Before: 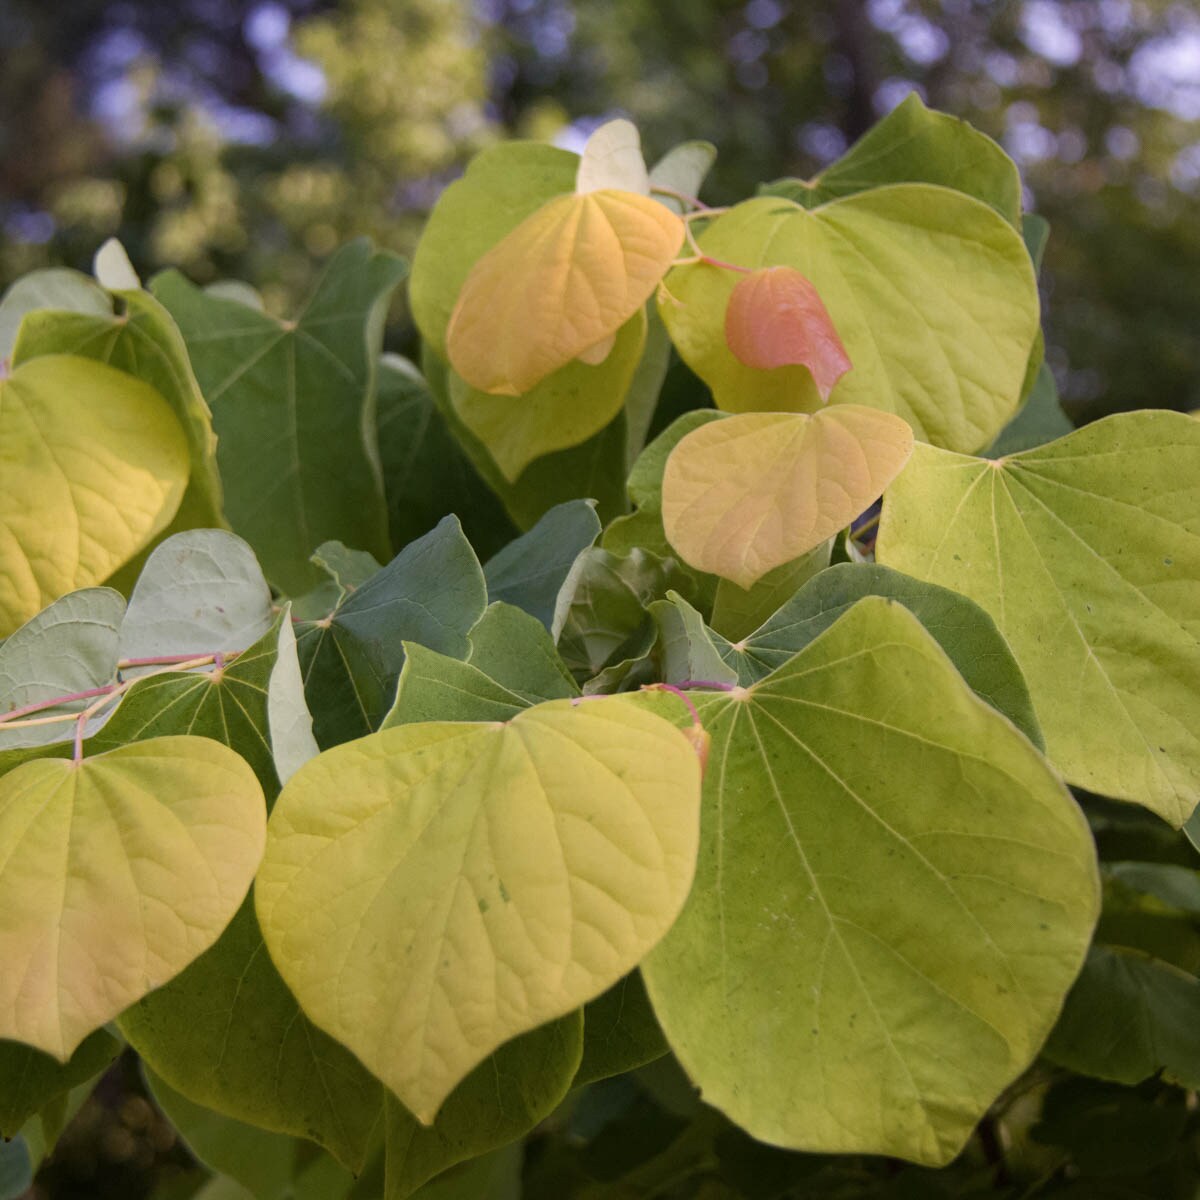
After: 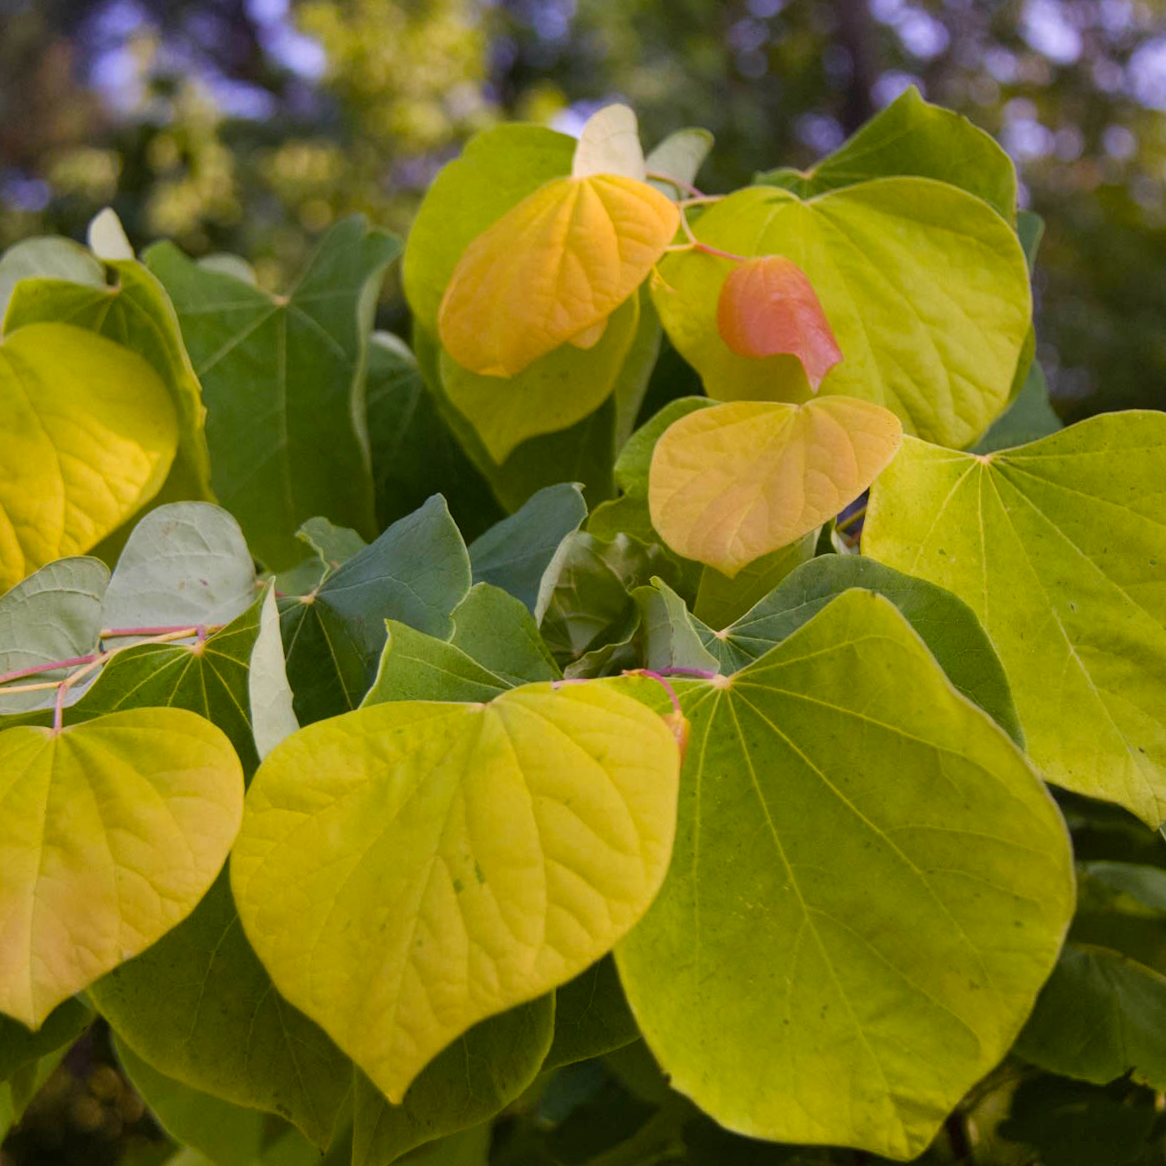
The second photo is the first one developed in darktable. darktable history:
color balance rgb: perceptual saturation grading › global saturation 25%, global vibrance 20%
shadows and highlights: soften with gaussian
crop and rotate: angle -1.69°
